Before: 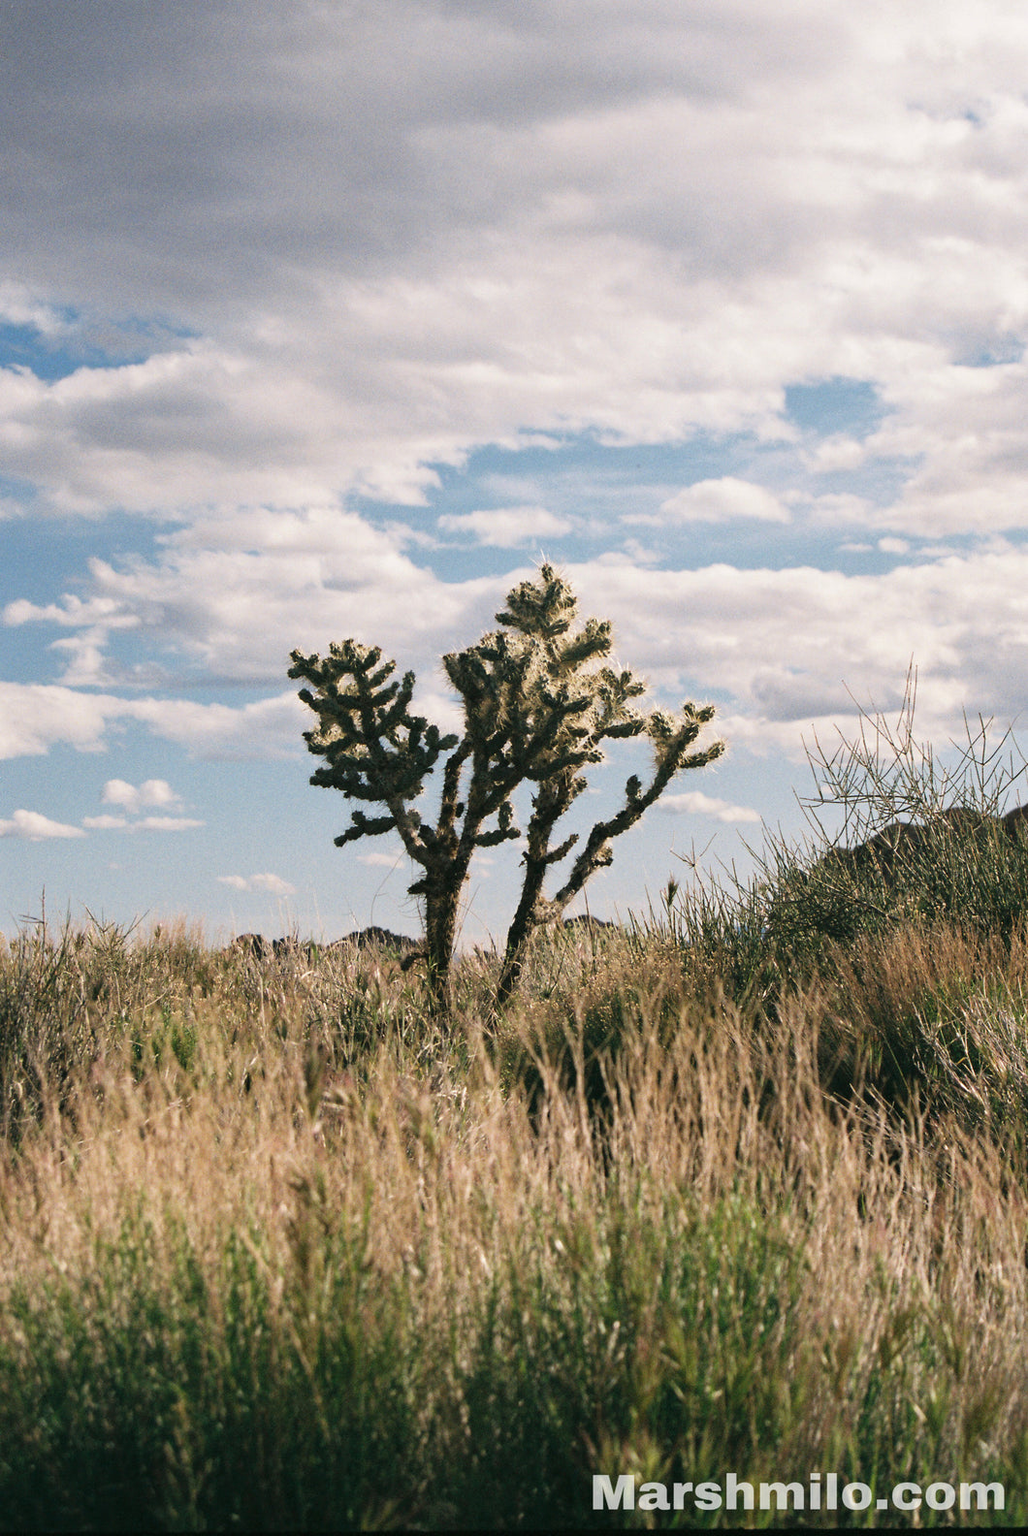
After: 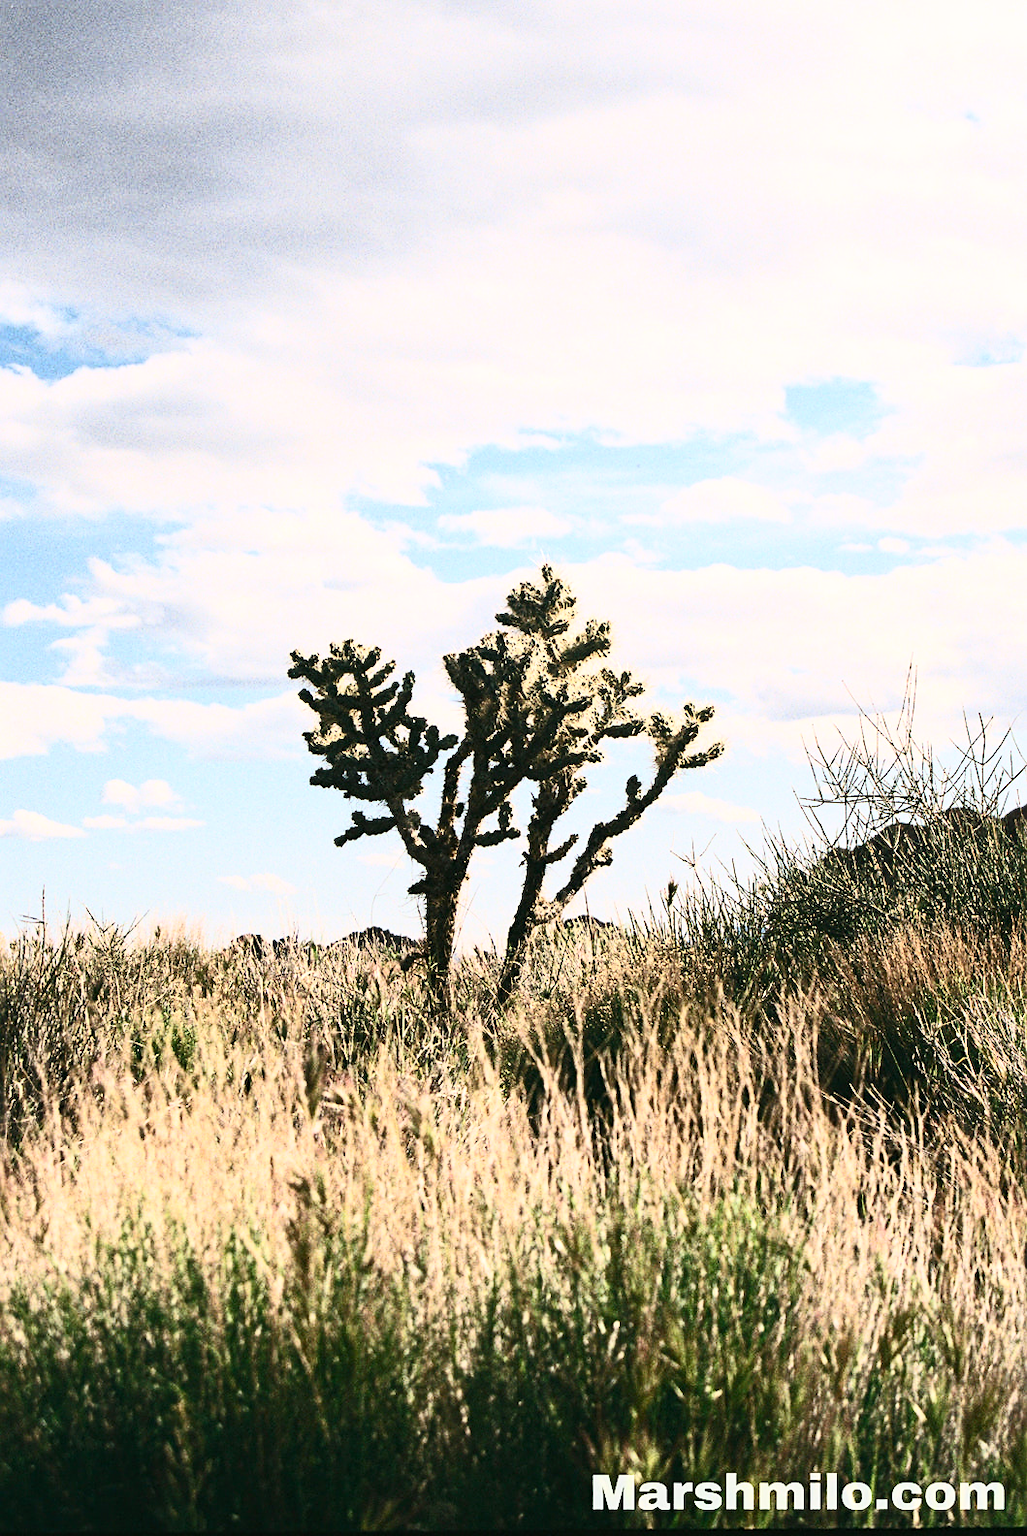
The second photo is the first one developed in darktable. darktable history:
sharpen: on, module defaults
contrast brightness saturation: contrast 0.62, brightness 0.34, saturation 0.14
